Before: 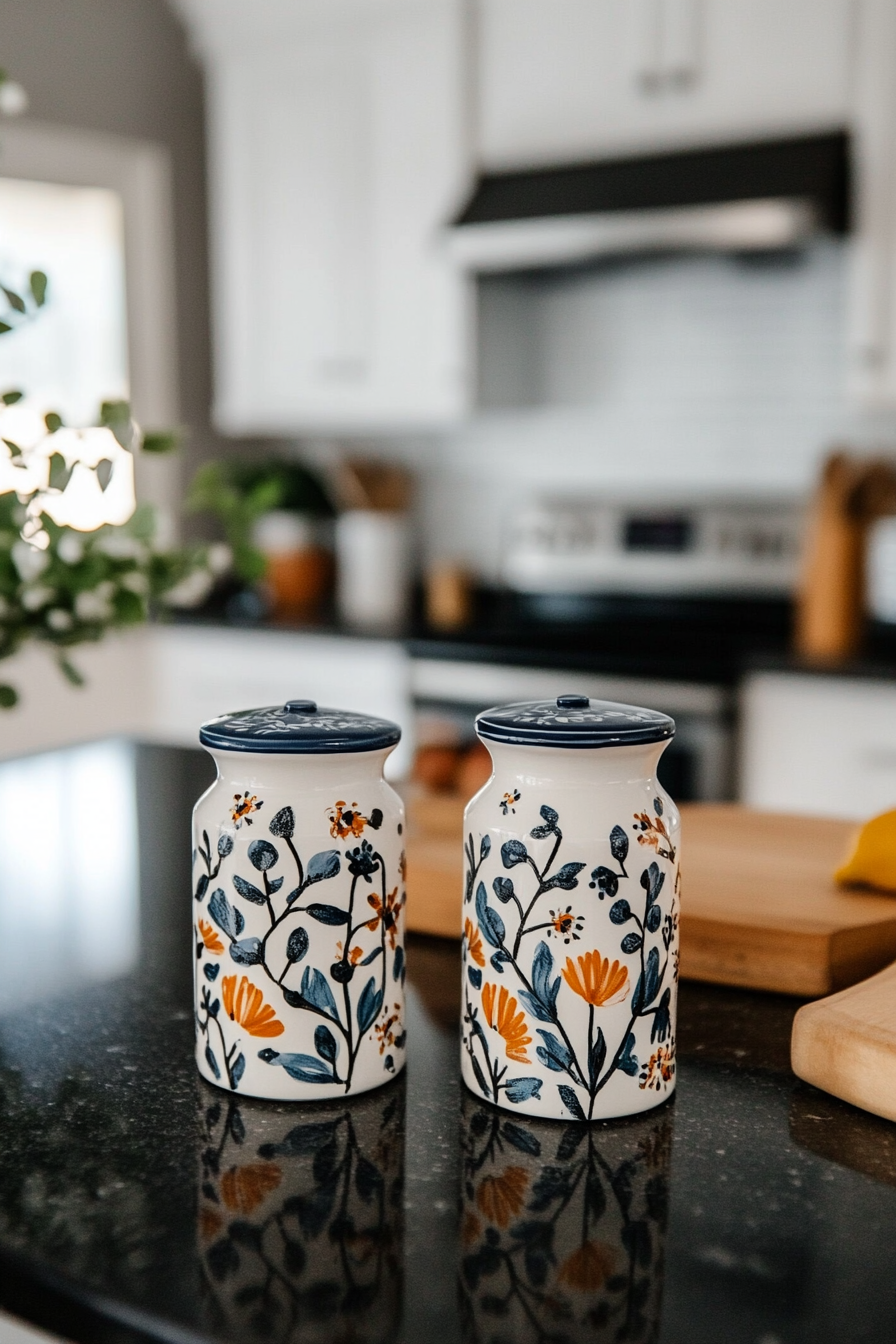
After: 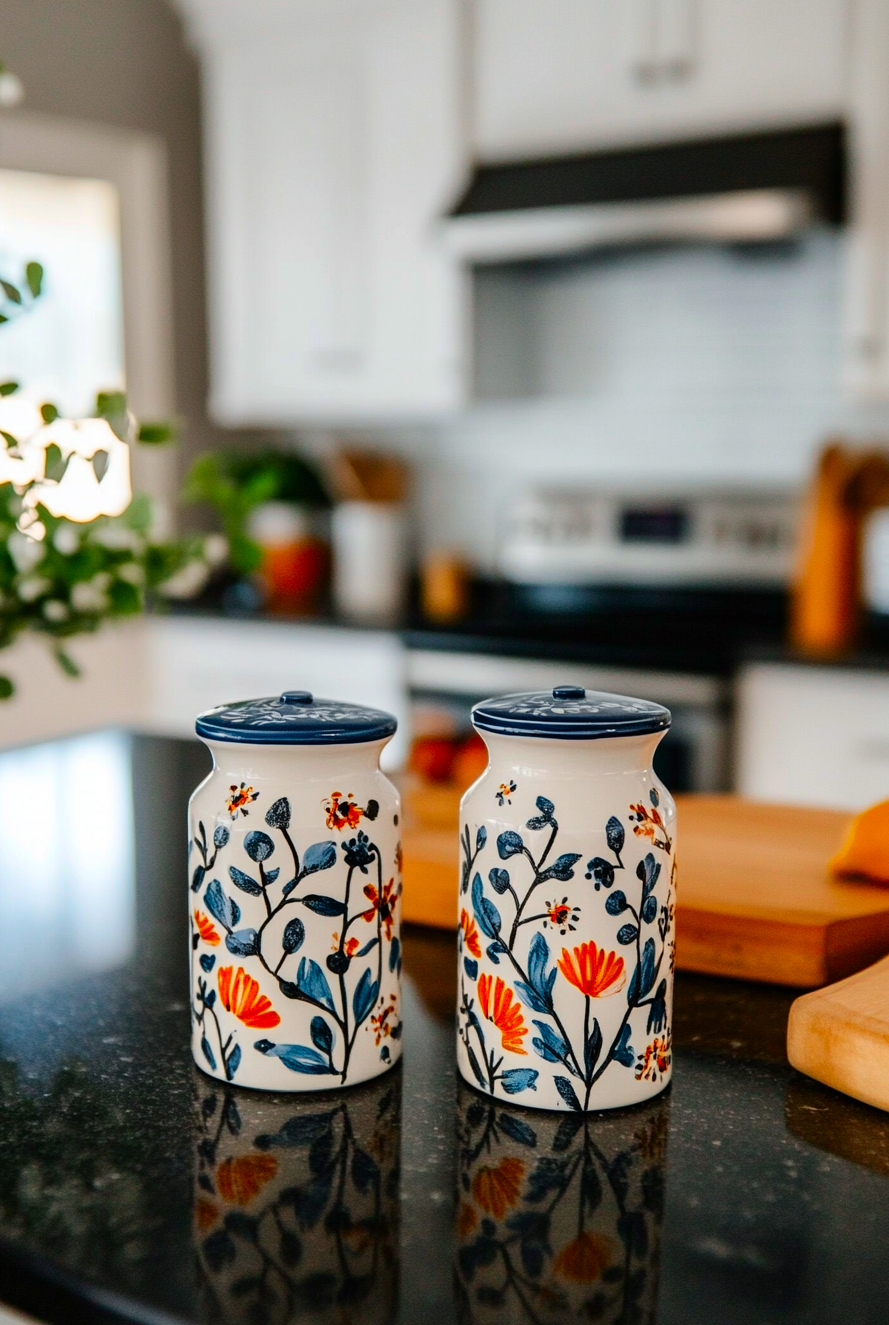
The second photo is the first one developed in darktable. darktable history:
crop: left 0.476%, top 0.705%, right 0.23%, bottom 0.703%
color correction: highlights b* 0.019, saturation 1.78
